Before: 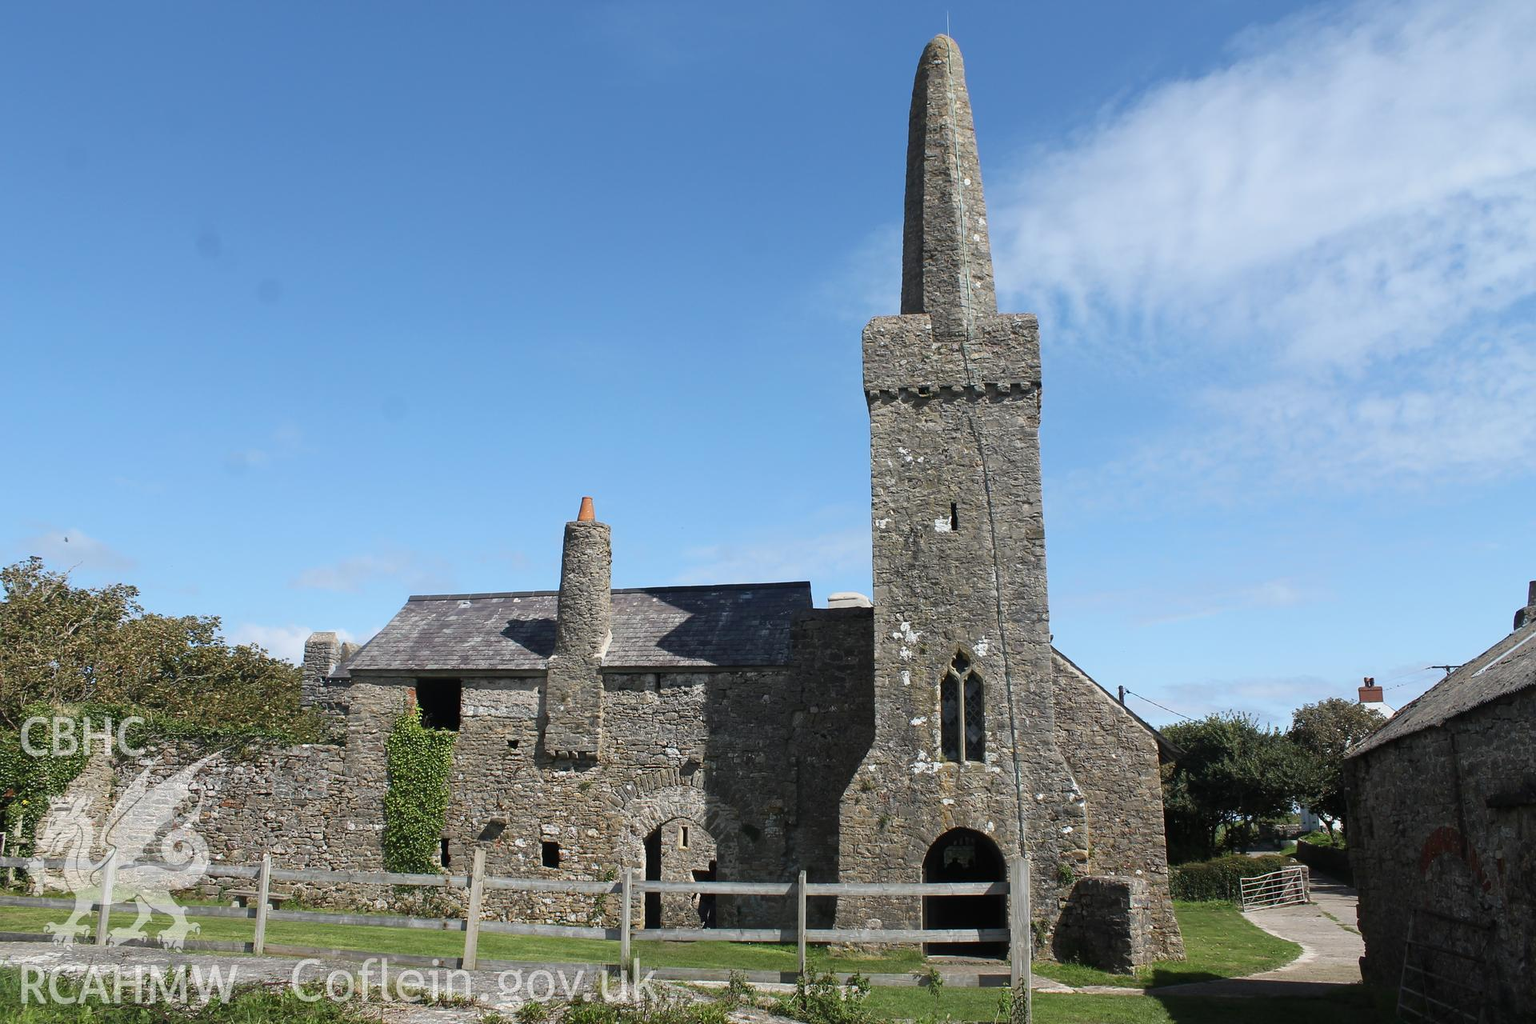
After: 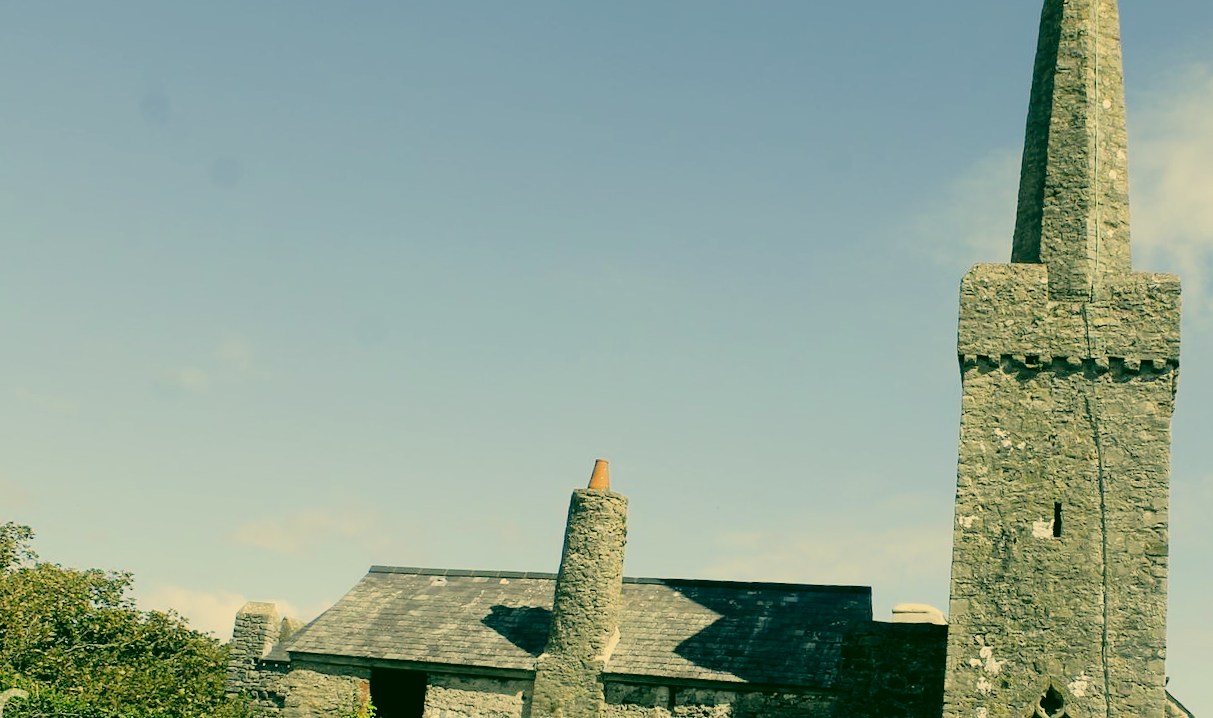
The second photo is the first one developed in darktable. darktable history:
crop and rotate: angle -4.48°, left 2.095%, top 6.912%, right 27.472%, bottom 30.52%
color correction: highlights a* 5.67, highlights b* 33.57, shadows a* -26.57, shadows b* 3.85
tone equalizer: -8 EV -0.762 EV, -7 EV -0.733 EV, -6 EV -0.625 EV, -5 EV -0.38 EV, -3 EV 0.374 EV, -2 EV 0.6 EV, -1 EV 0.674 EV, +0 EV 0.748 EV
filmic rgb: black relative exposure -7.65 EV, white relative exposure 4.56 EV, hardness 3.61, iterations of high-quality reconstruction 0
